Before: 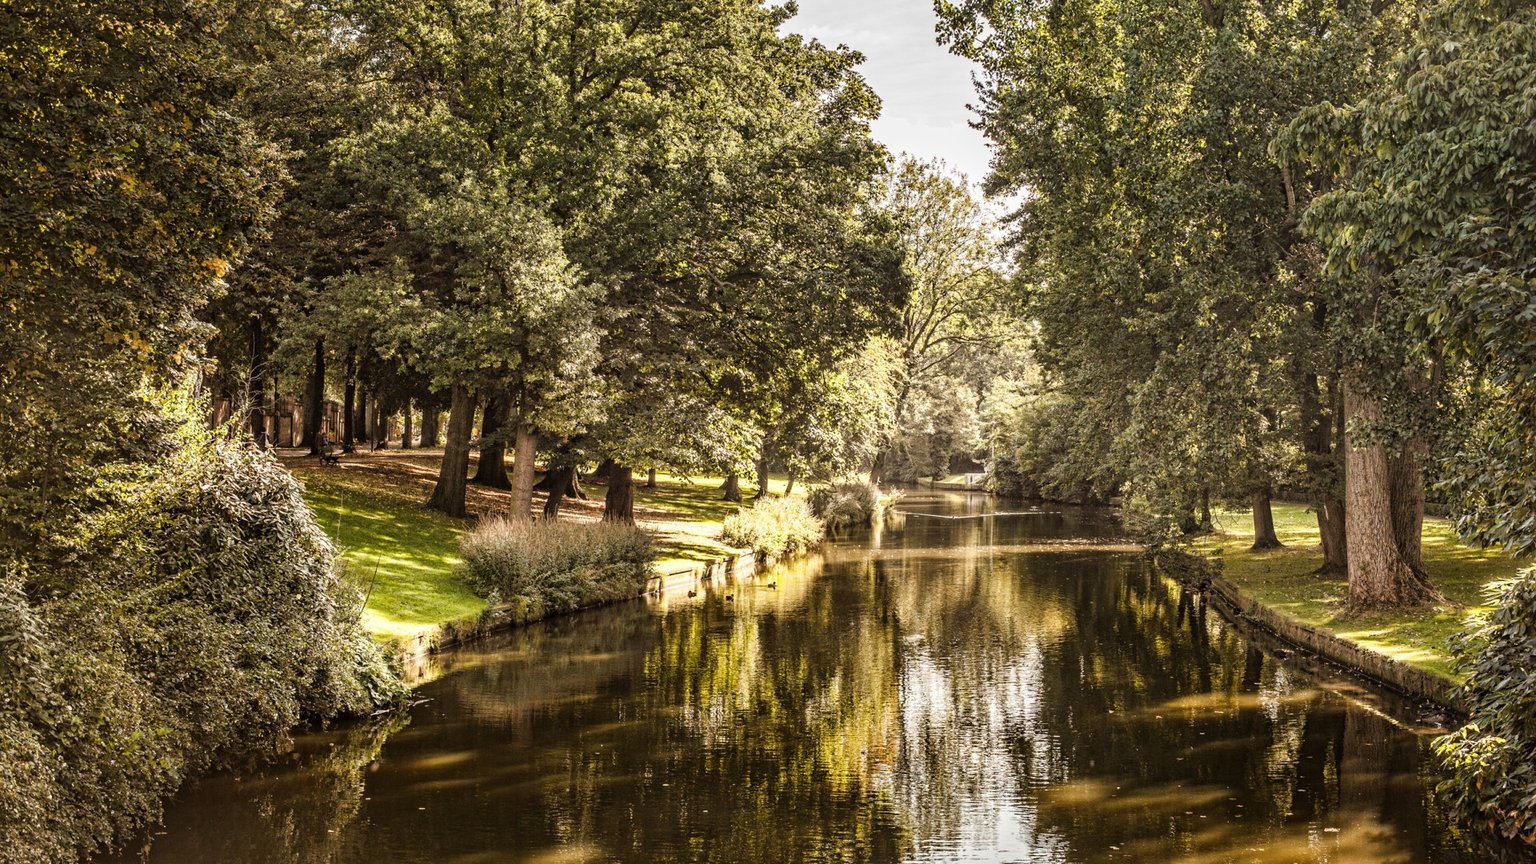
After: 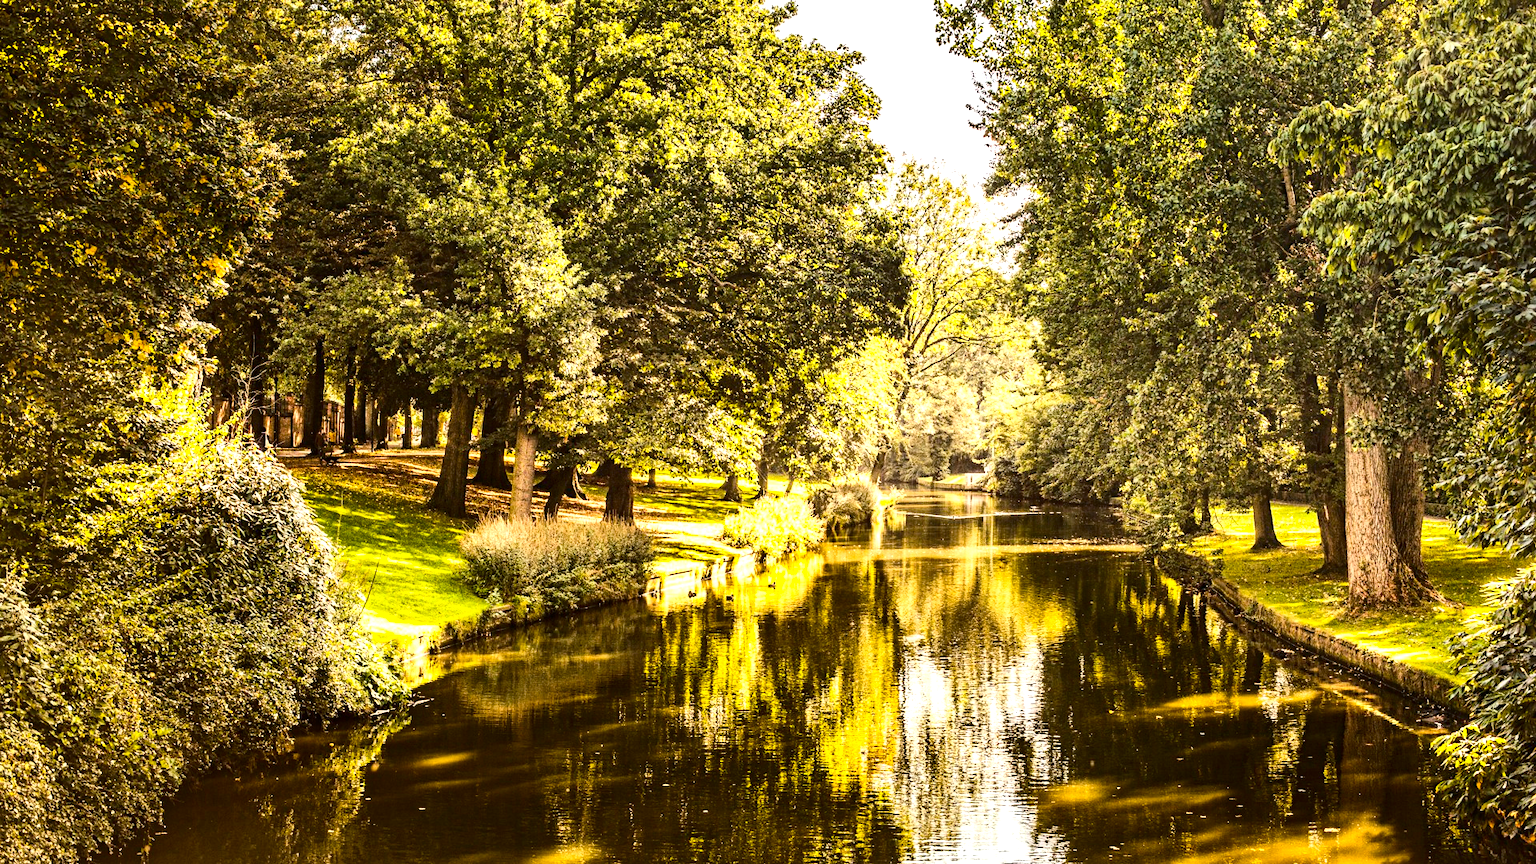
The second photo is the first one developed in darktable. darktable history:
contrast brightness saturation: contrast 0.28
exposure: black level correction -0.001, exposure 0.9 EV, compensate exposure bias true, compensate highlight preservation false
color balance rgb: linear chroma grading › global chroma 15%, perceptual saturation grading › global saturation 30%
